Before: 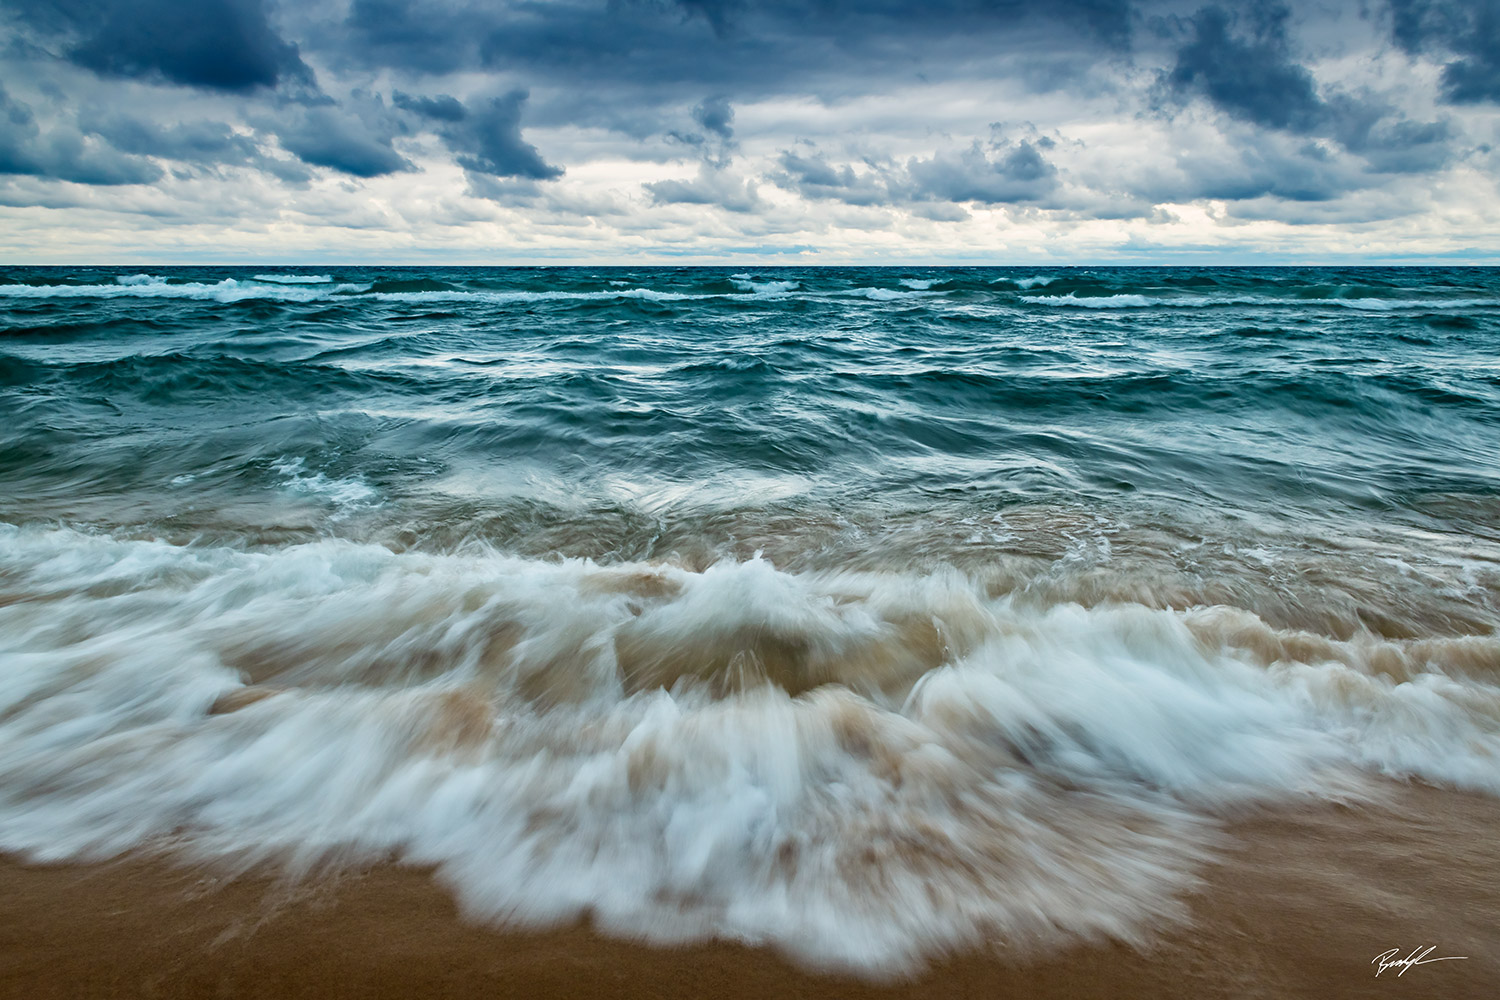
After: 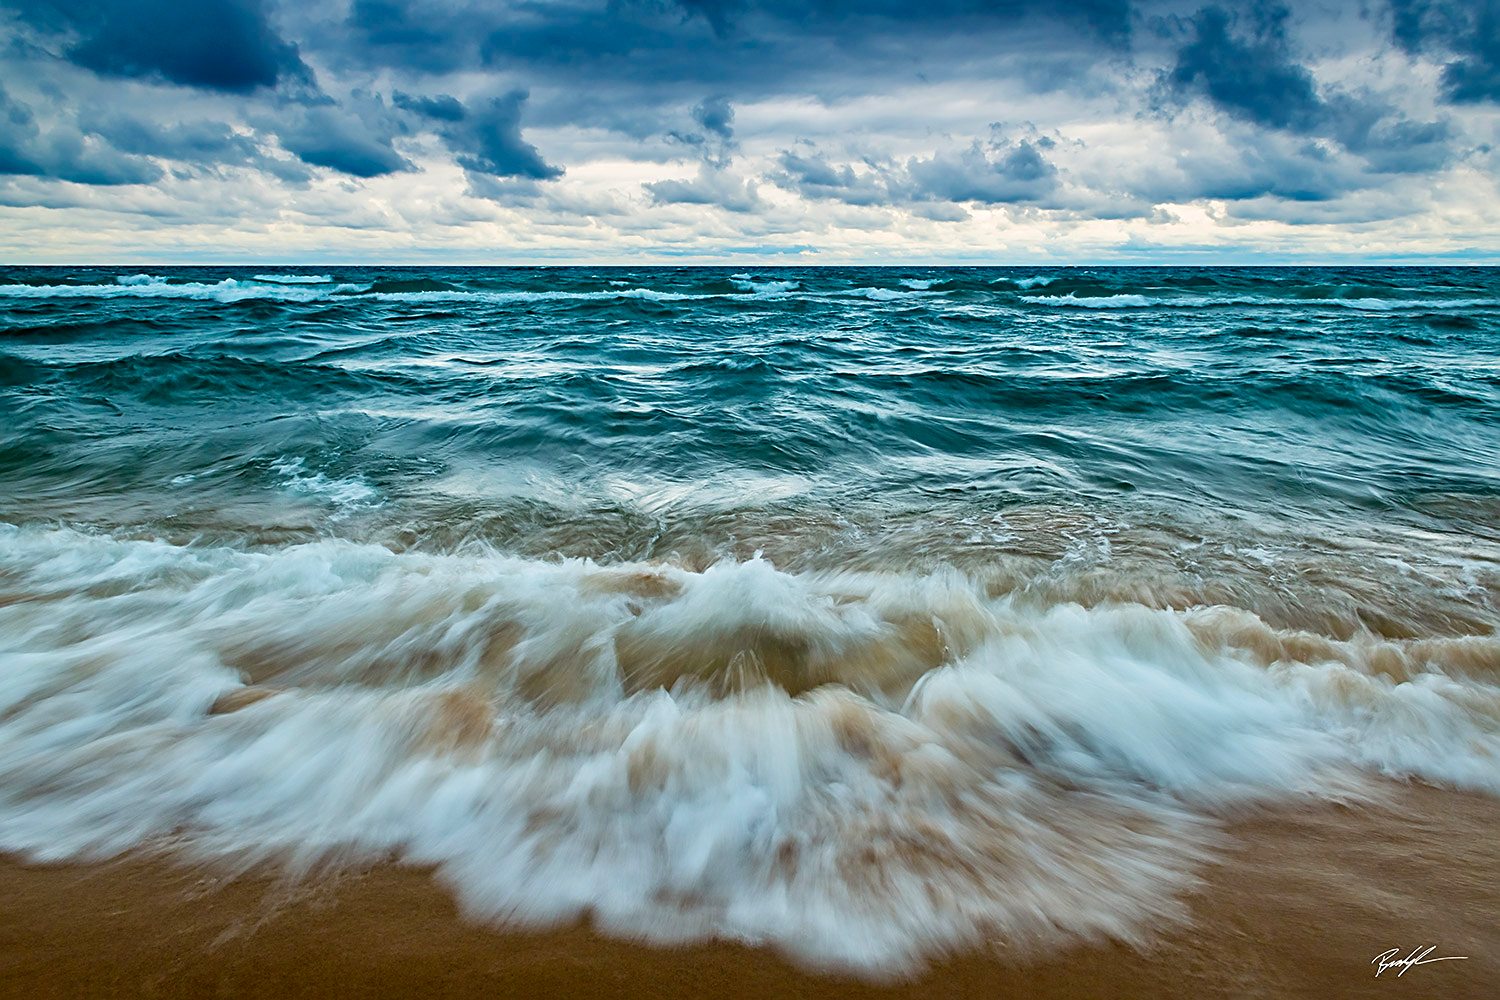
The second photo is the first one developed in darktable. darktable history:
sharpen: on, module defaults
white balance: emerald 1
color balance rgb: perceptual saturation grading › global saturation 20%, global vibrance 20%
